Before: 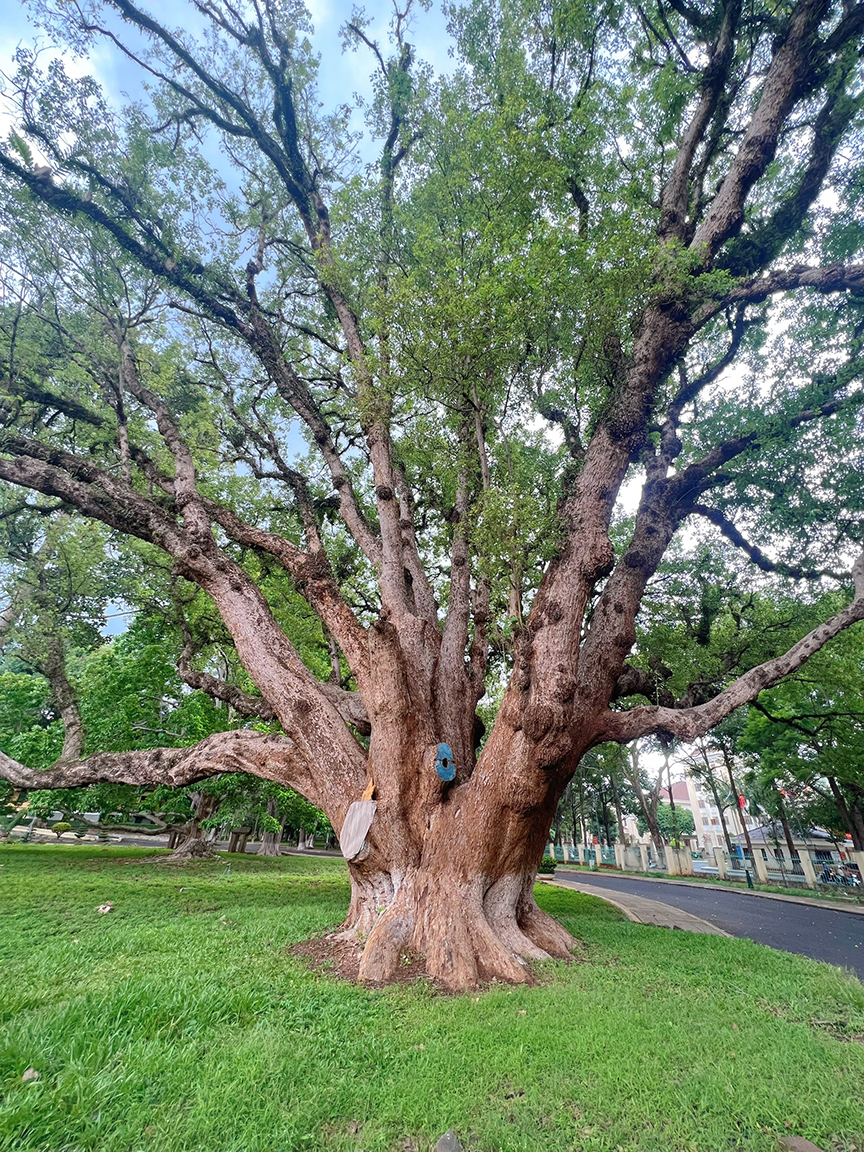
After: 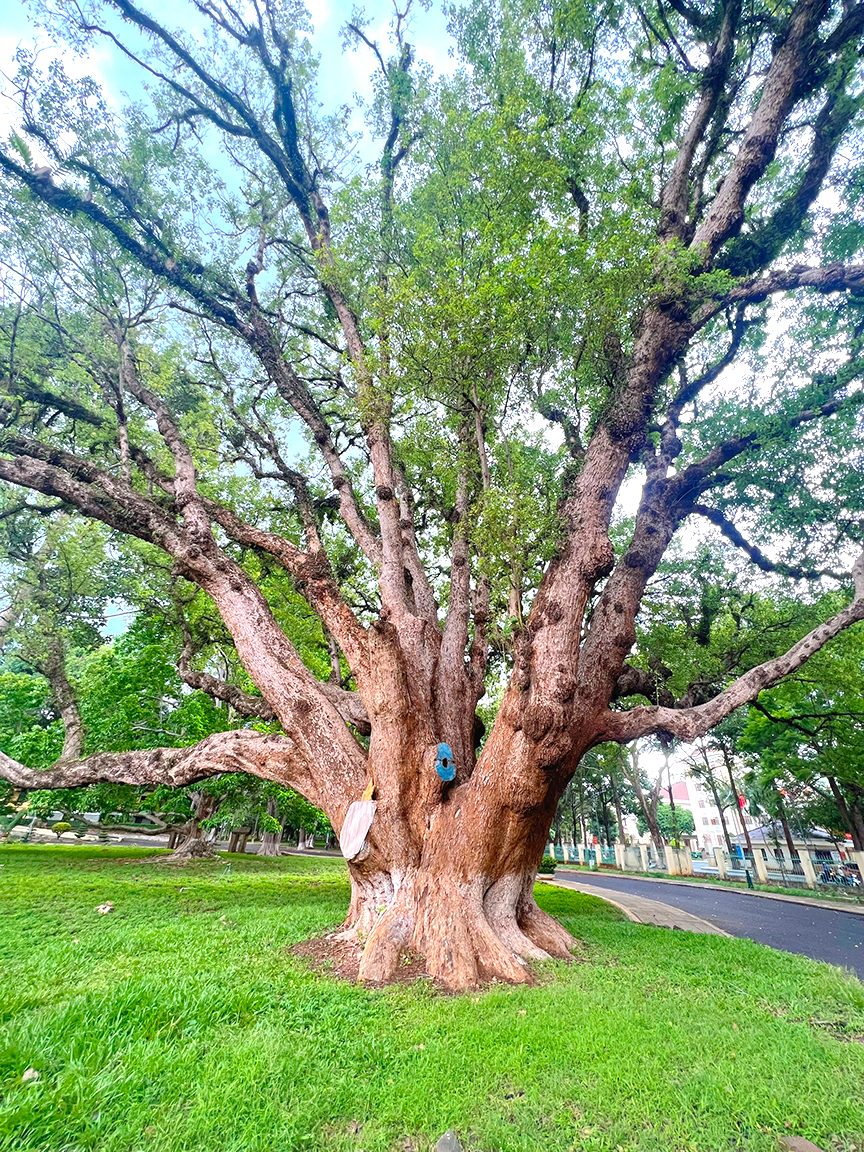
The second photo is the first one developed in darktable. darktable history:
exposure: exposure 0.645 EV, compensate highlight preservation false
color balance rgb: perceptual saturation grading › global saturation 25.282%
